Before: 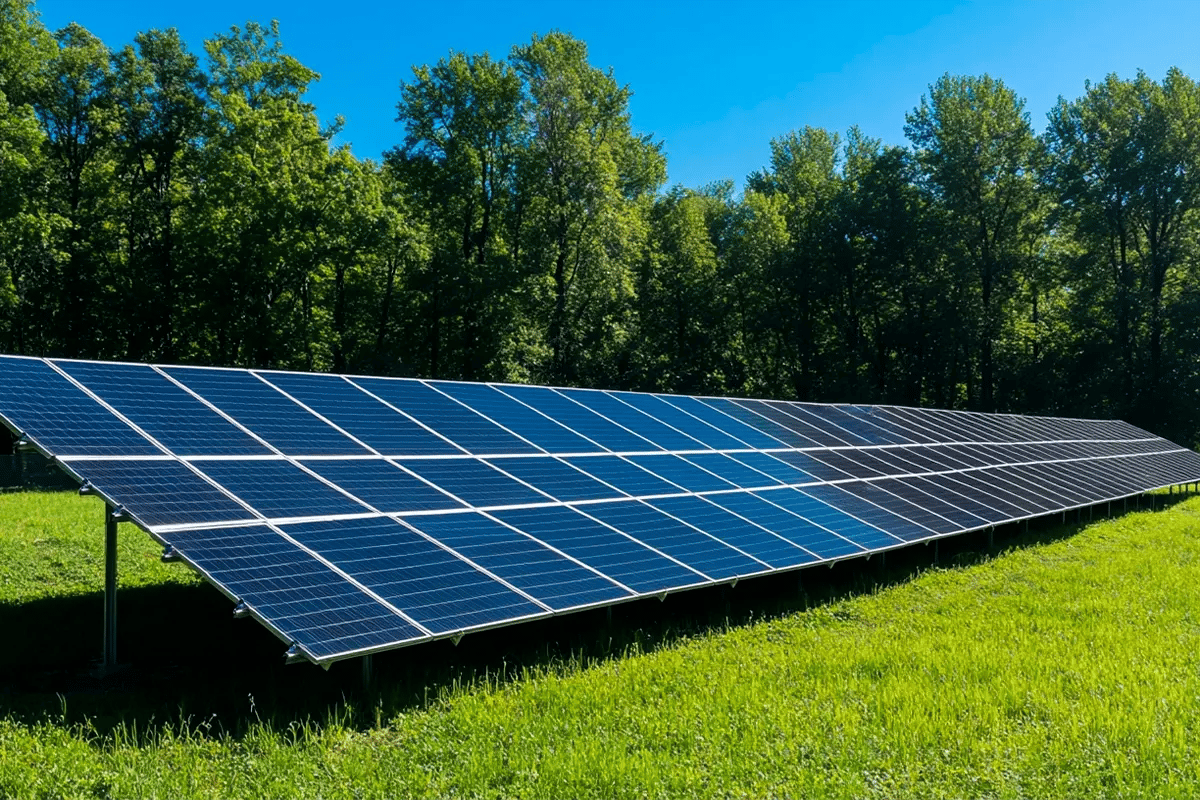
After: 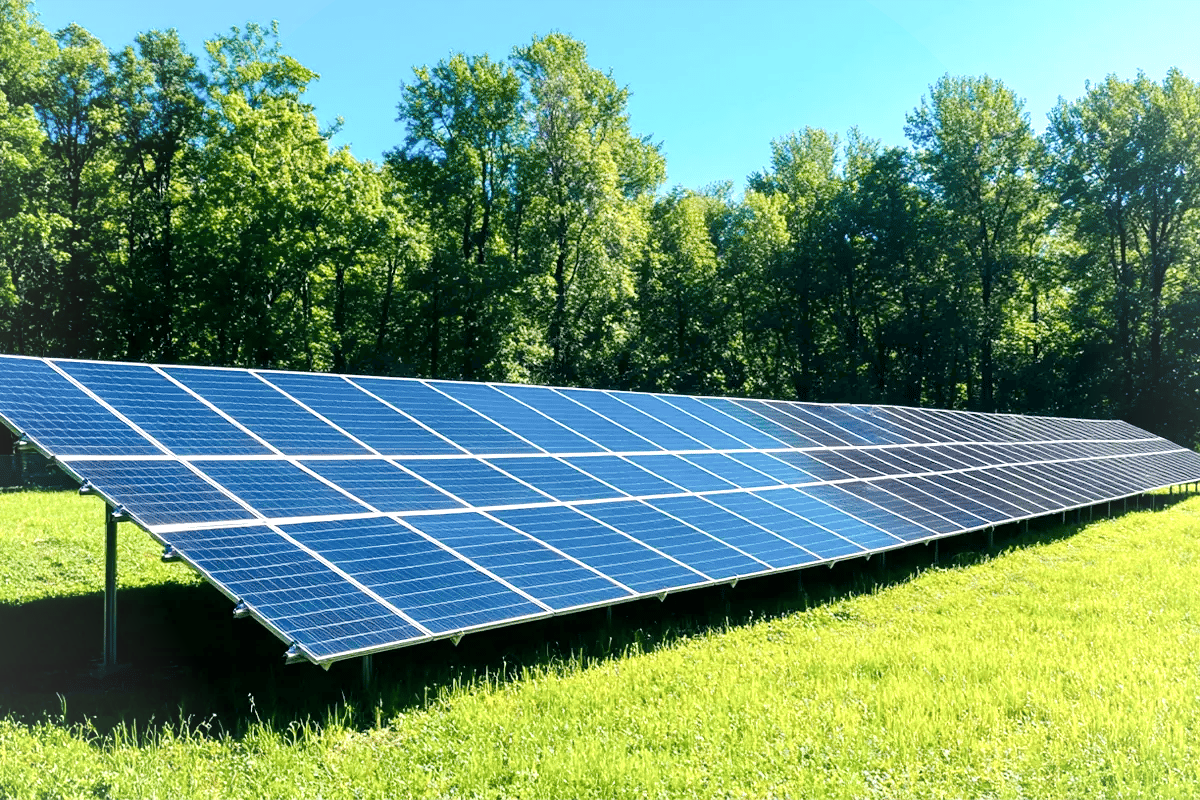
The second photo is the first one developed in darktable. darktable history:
tone curve: curves: ch0 [(0, 0) (0.526, 0.642) (1, 1)], preserve colors none
vignetting: brightness 0.036, saturation -0.001, unbound false
exposure: exposure 1 EV, compensate highlight preservation false
